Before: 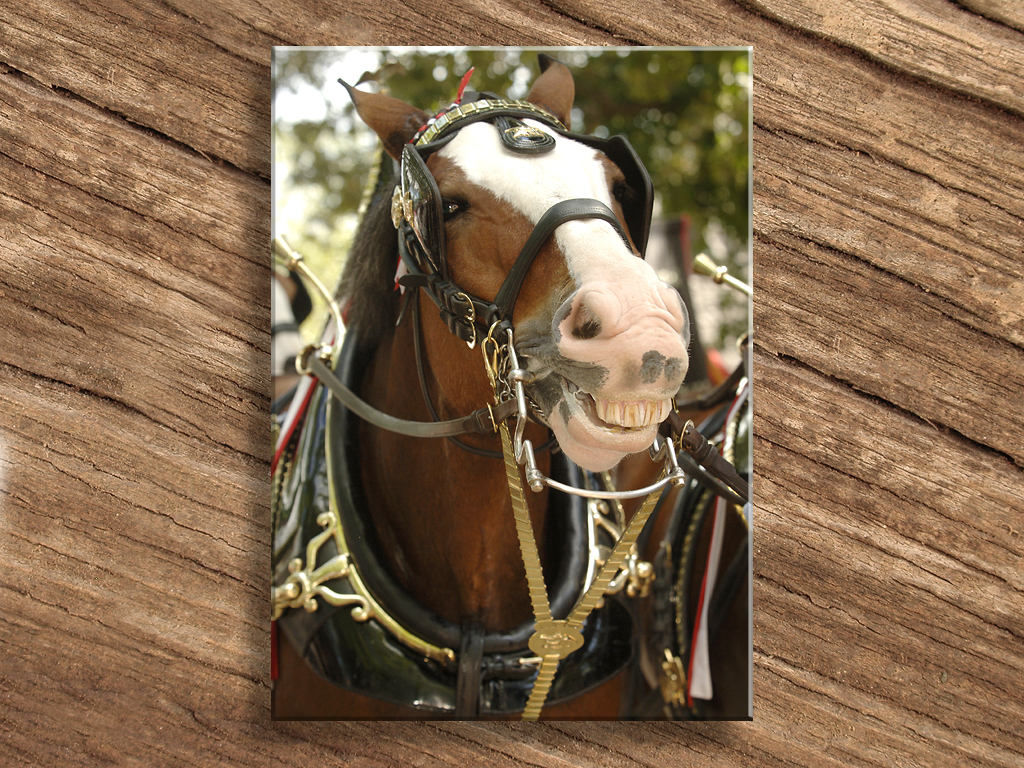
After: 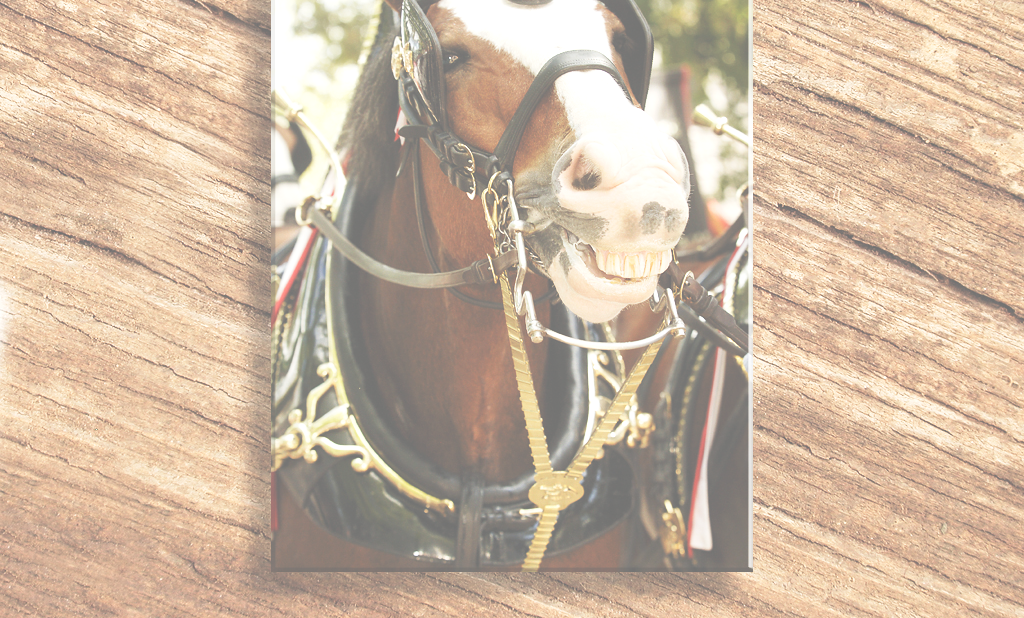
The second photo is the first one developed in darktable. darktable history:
base curve: curves: ch0 [(0, 0) (0.028, 0.03) (0.121, 0.232) (0.46, 0.748) (0.859, 0.968) (1, 1)], preserve colors none
crop and rotate: top 19.517%
exposure: black level correction -0.07, exposure 0.5 EV, compensate exposure bias true, compensate highlight preservation false
